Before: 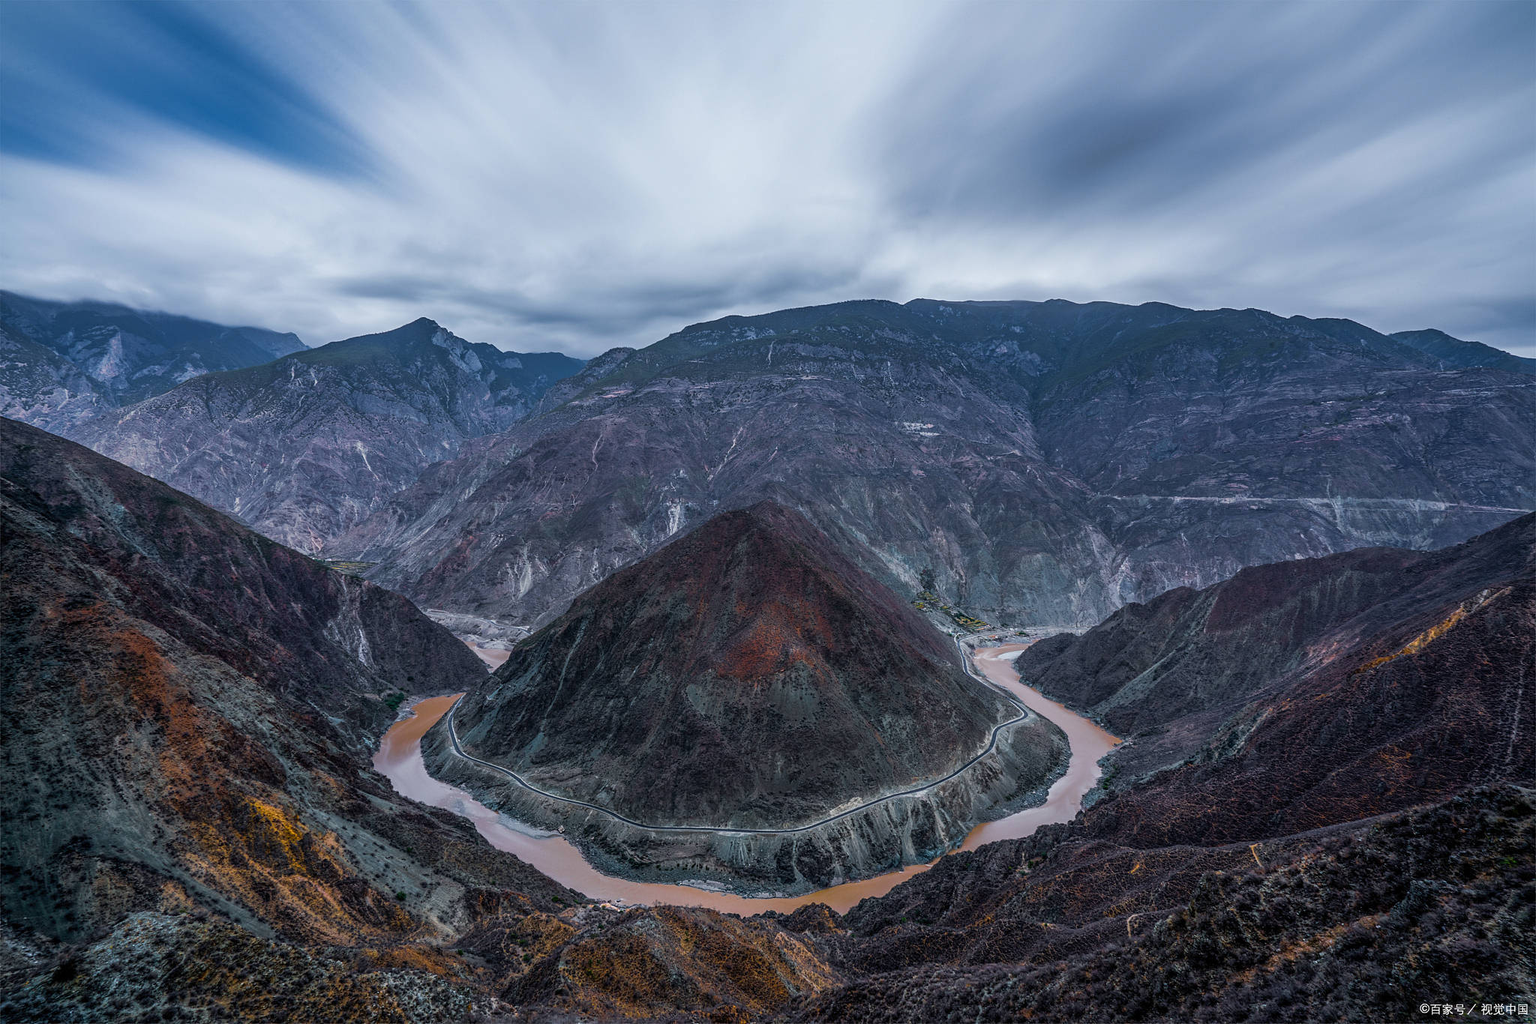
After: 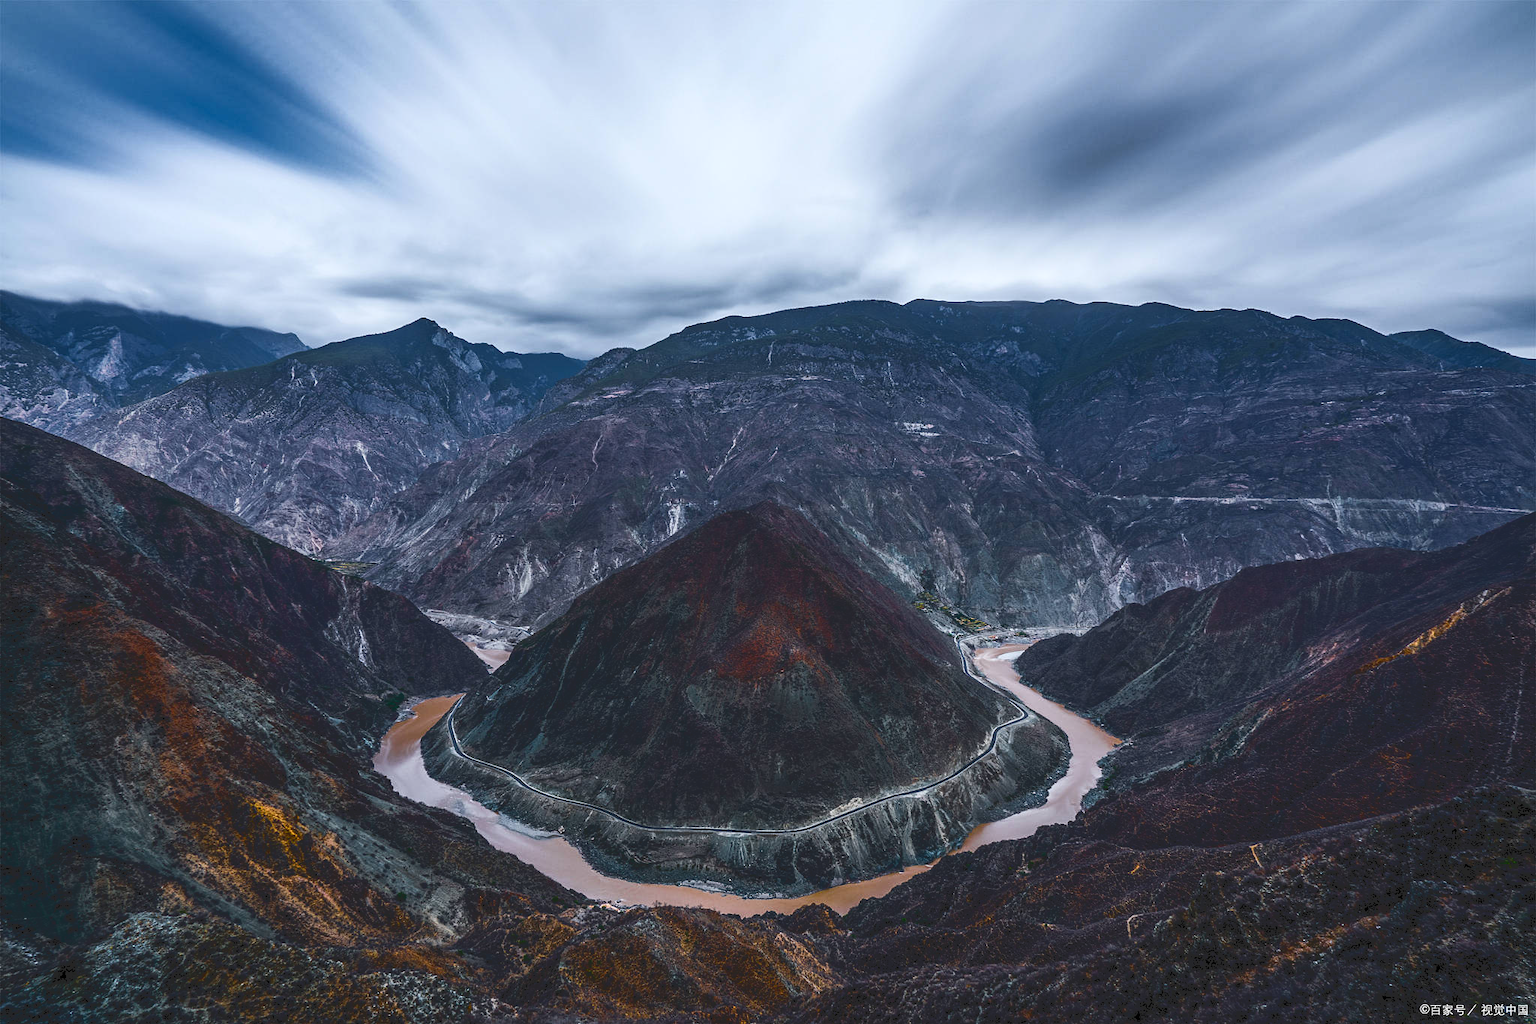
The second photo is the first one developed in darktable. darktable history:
tone curve: curves: ch0 [(0, 0) (0.003, 0.147) (0.011, 0.147) (0.025, 0.147) (0.044, 0.147) (0.069, 0.147) (0.1, 0.15) (0.136, 0.158) (0.177, 0.174) (0.224, 0.198) (0.277, 0.241) (0.335, 0.292) (0.399, 0.361) (0.468, 0.452) (0.543, 0.568) (0.623, 0.679) (0.709, 0.793) (0.801, 0.886) (0.898, 0.966) (1, 1)], color space Lab, independent channels, preserve colors none
